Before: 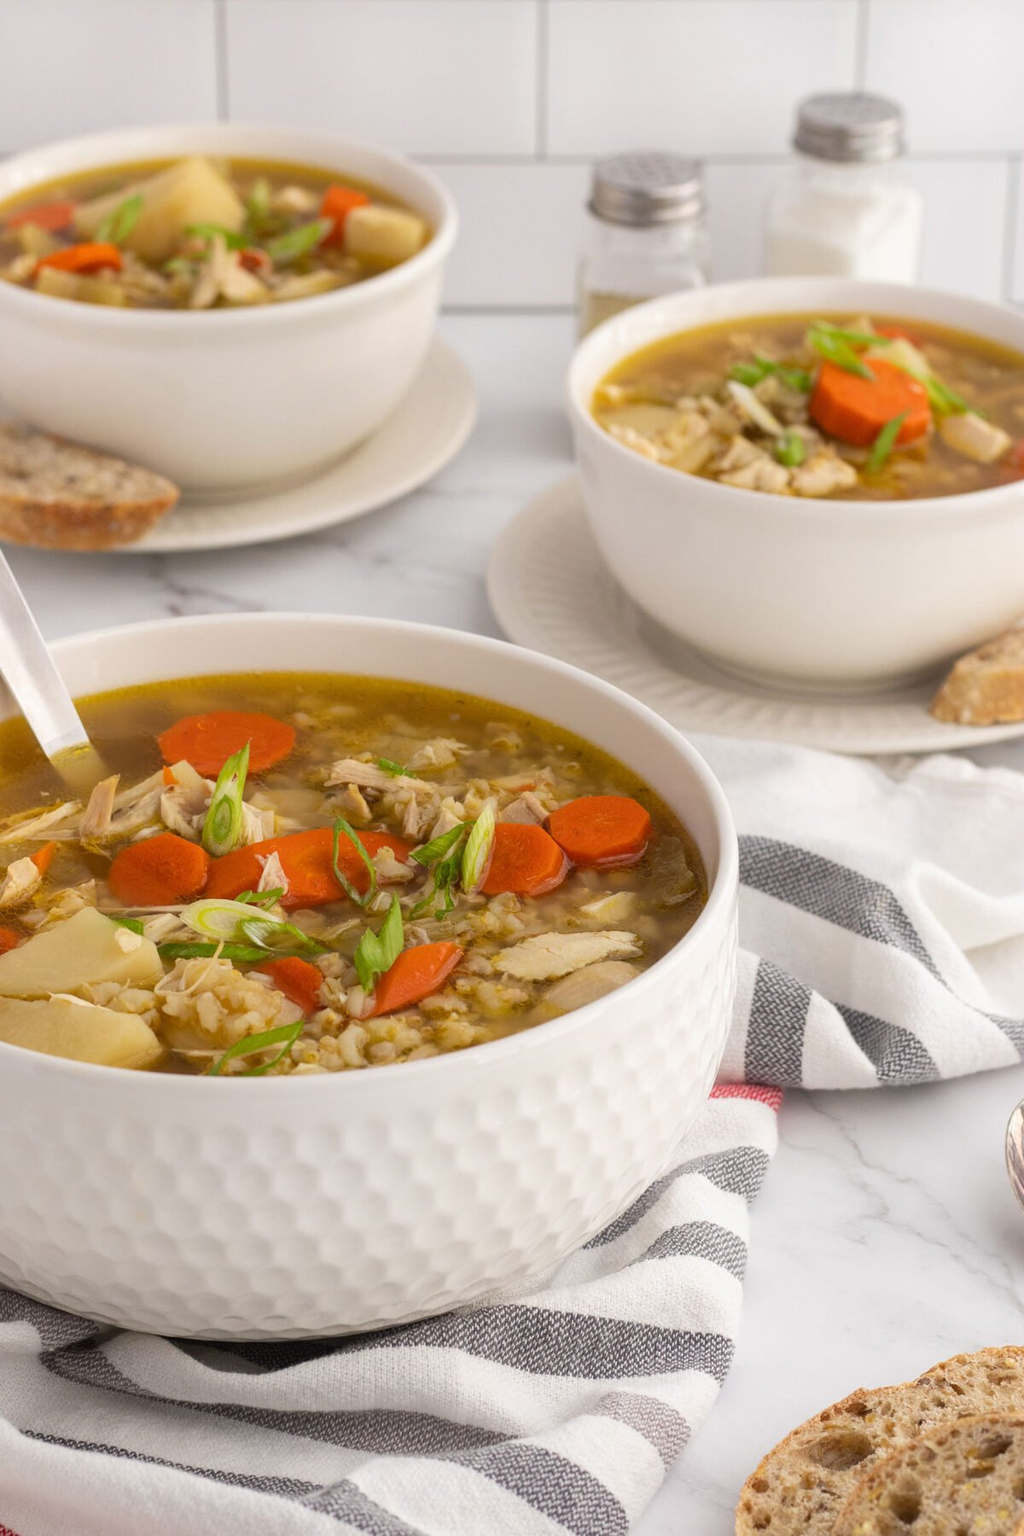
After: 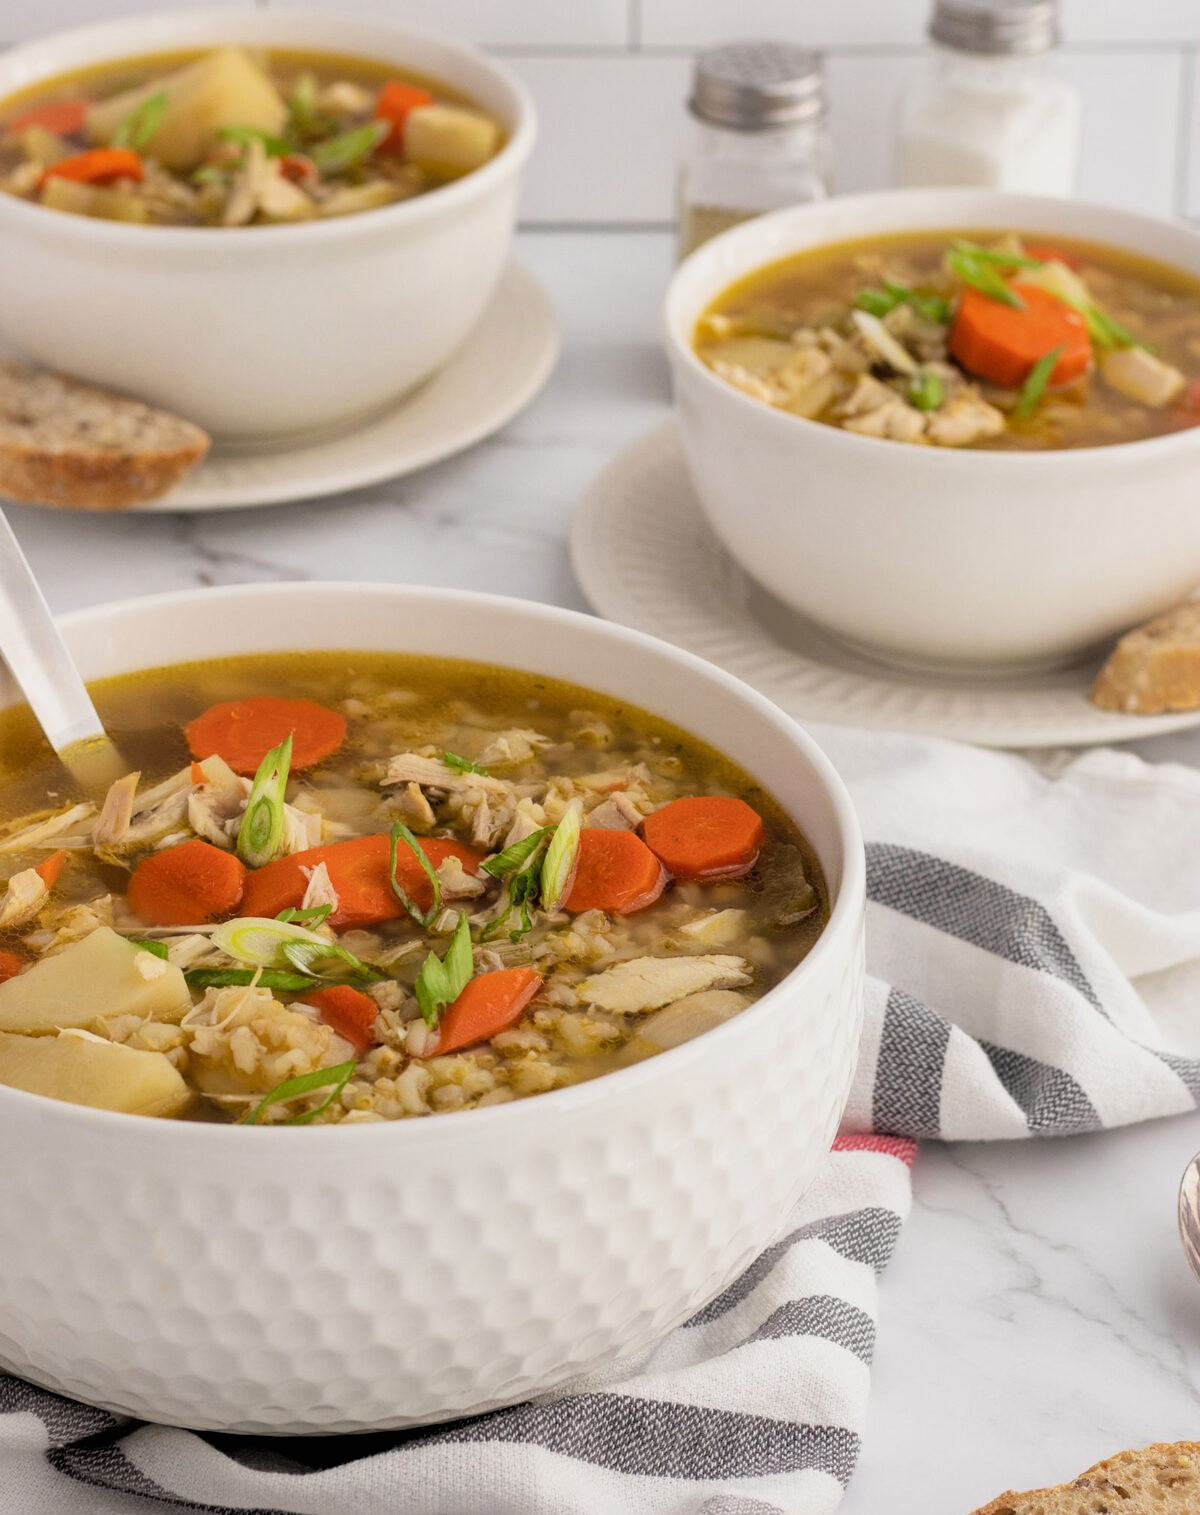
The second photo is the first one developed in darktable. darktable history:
filmic rgb: black relative exposure -3.99 EV, white relative exposure 3 EV, hardness 3, contrast 1.483, iterations of high-quality reconstruction 0
shadows and highlights: on, module defaults
crop: top 7.597%, bottom 8.227%
